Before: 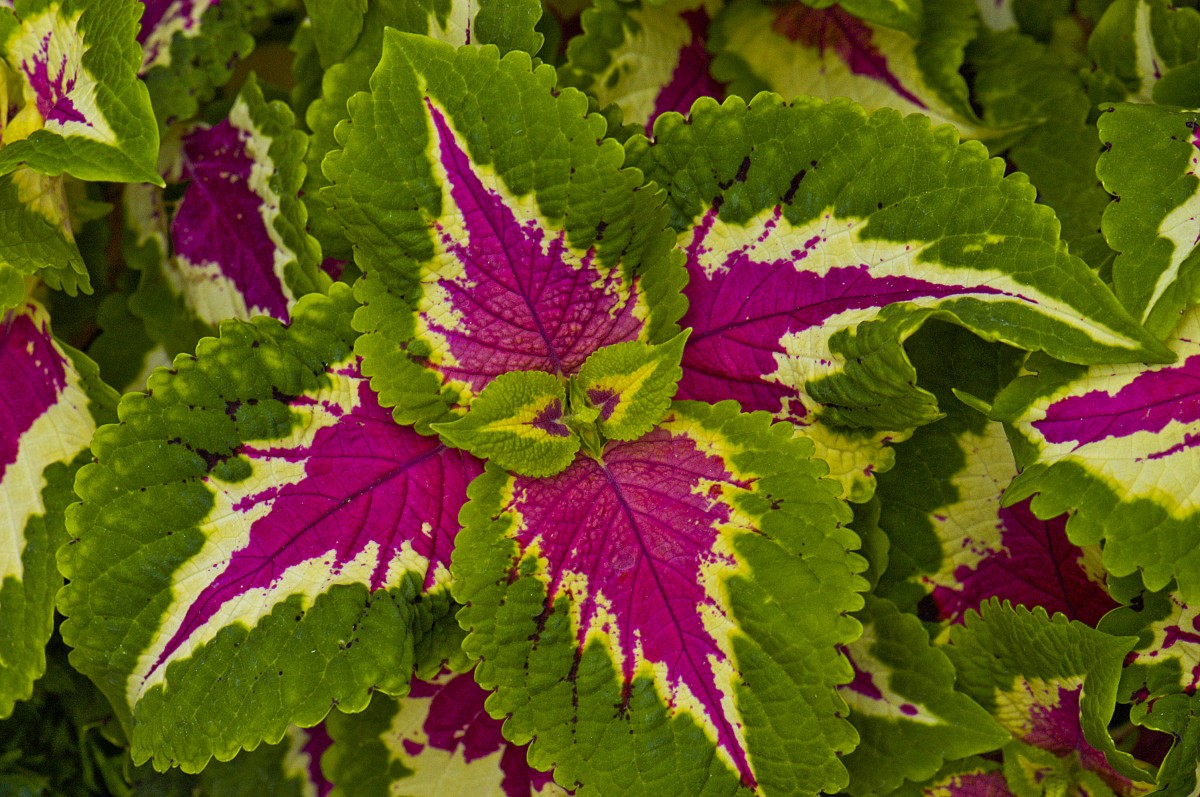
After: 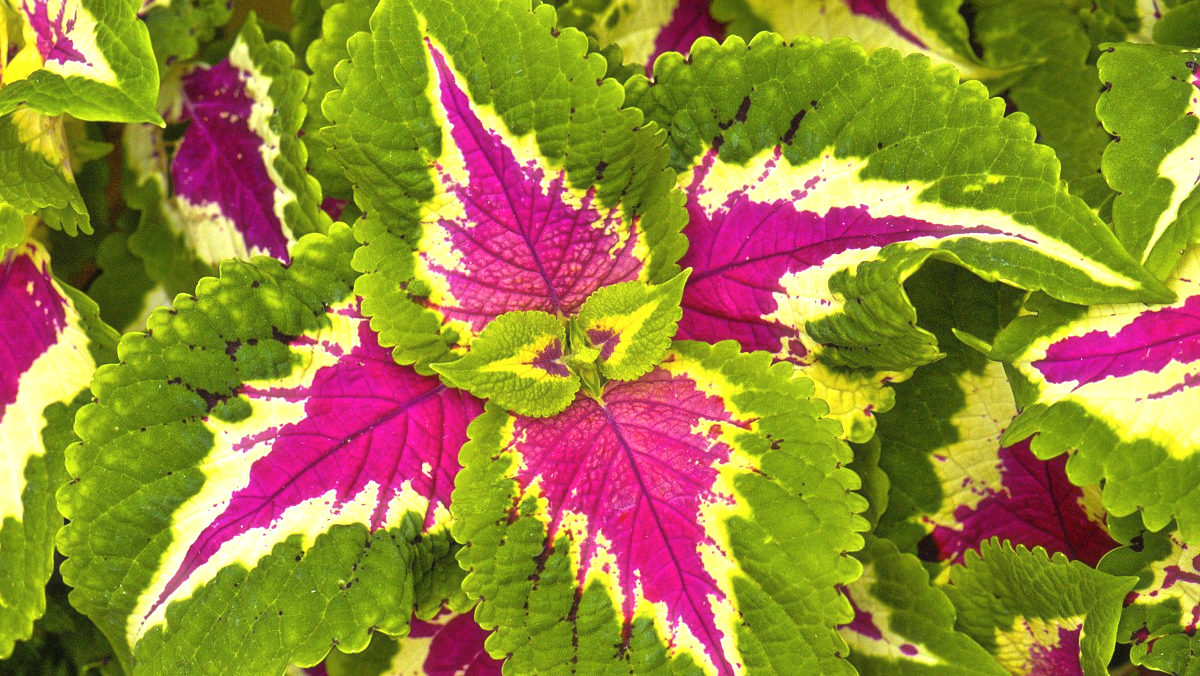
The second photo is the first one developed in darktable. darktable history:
haze removal: strength -0.102, compatibility mode true, adaptive false
crop: top 7.56%, bottom 7.503%
exposure: black level correction 0, exposure 1.199 EV, compensate exposure bias true, compensate highlight preservation false
